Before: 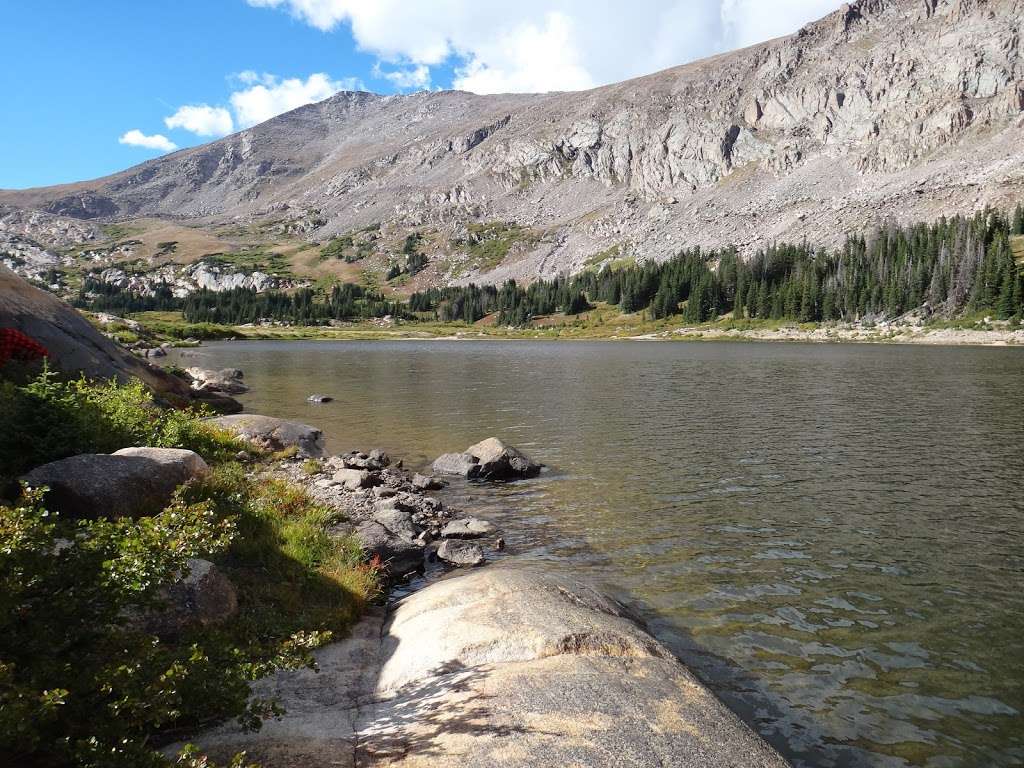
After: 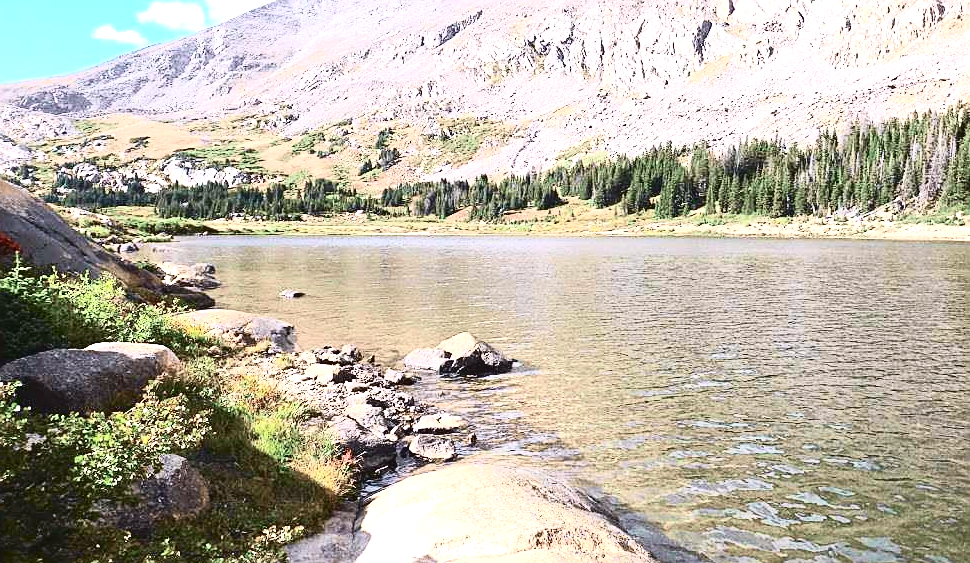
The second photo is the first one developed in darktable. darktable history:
exposure: black level correction 0, exposure 1.364 EV, compensate exposure bias true, compensate highlight preservation false
color correction: highlights a* 3.12, highlights b* -1.07, shadows a* -0.067, shadows b* 2.36, saturation 0.979
tone curve: curves: ch0 [(0, 0.039) (0.104, 0.094) (0.285, 0.301) (0.673, 0.796) (0.845, 0.932) (0.994, 0.971)]; ch1 [(0, 0) (0.356, 0.385) (0.424, 0.405) (0.498, 0.502) (0.586, 0.57) (0.657, 0.642) (1, 1)]; ch2 [(0, 0) (0.424, 0.438) (0.46, 0.453) (0.515, 0.505) (0.557, 0.57) (0.612, 0.583) (0.722, 0.67) (1, 1)], color space Lab, independent channels, preserve colors none
sharpen: amount 0.493
crop and rotate: left 2.788%, top 13.782%, right 2.44%, bottom 12.783%
